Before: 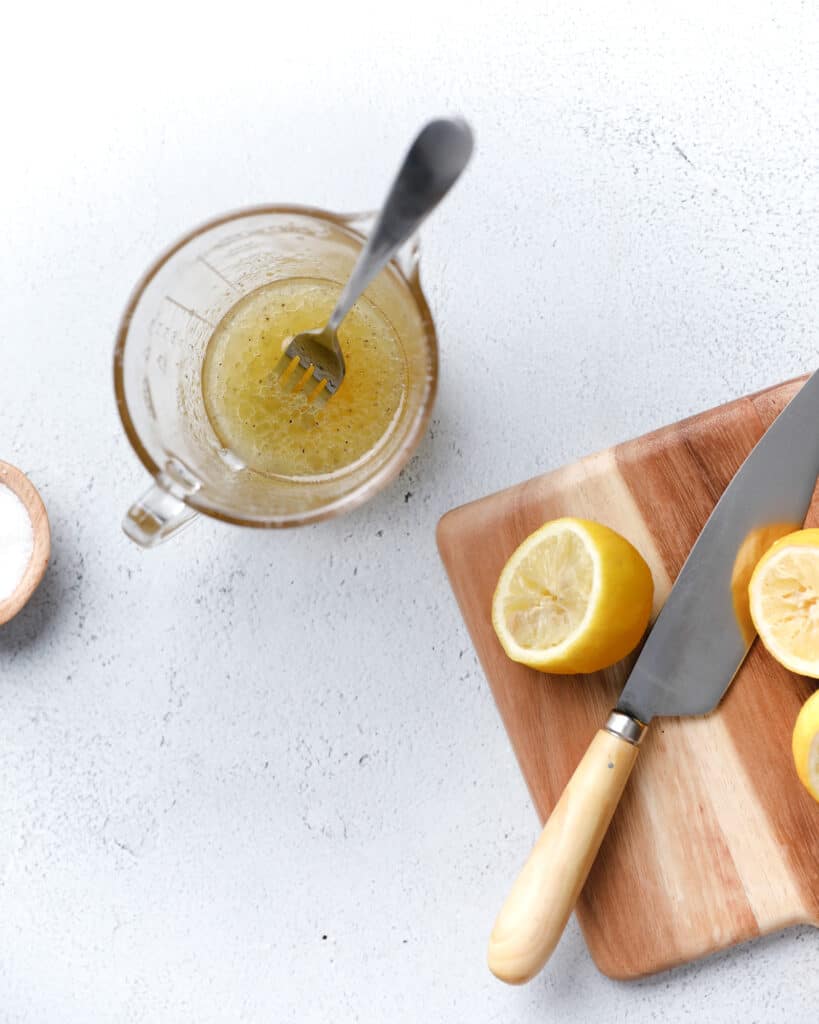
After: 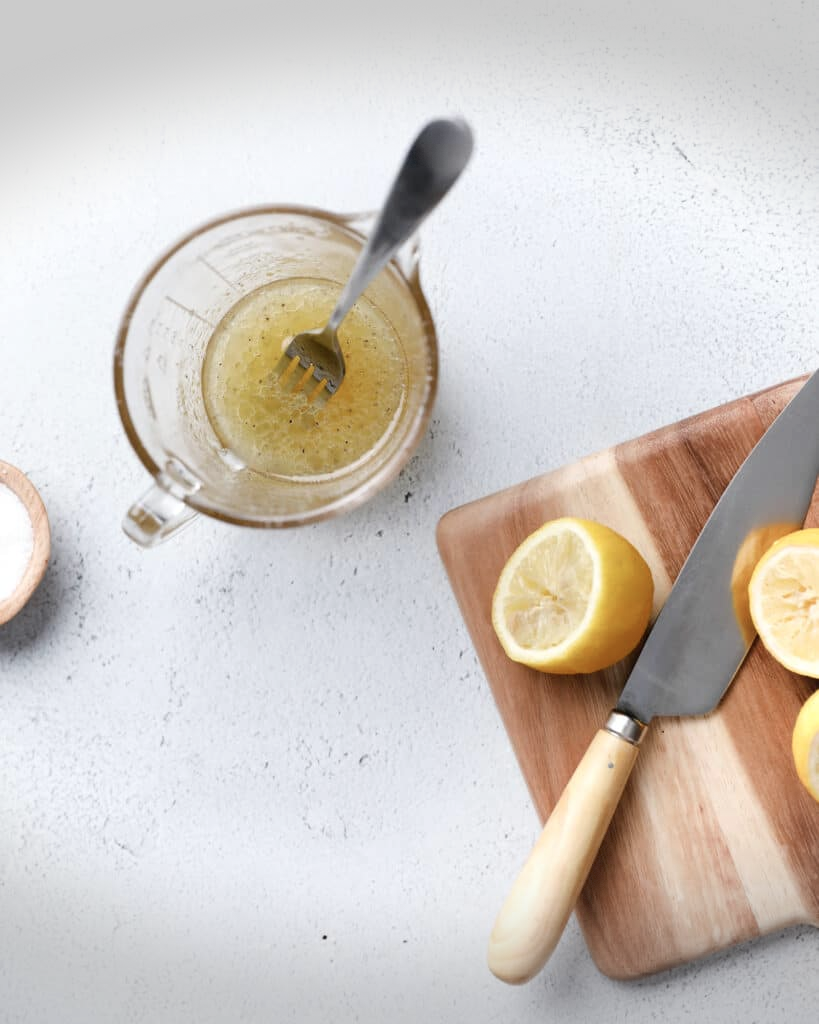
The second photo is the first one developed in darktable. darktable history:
contrast brightness saturation: contrast 0.11, saturation -0.17
vignetting: fall-off start 100%, brightness -0.406, saturation -0.3, width/height ratio 1.324, dithering 8-bit output, unbound false
